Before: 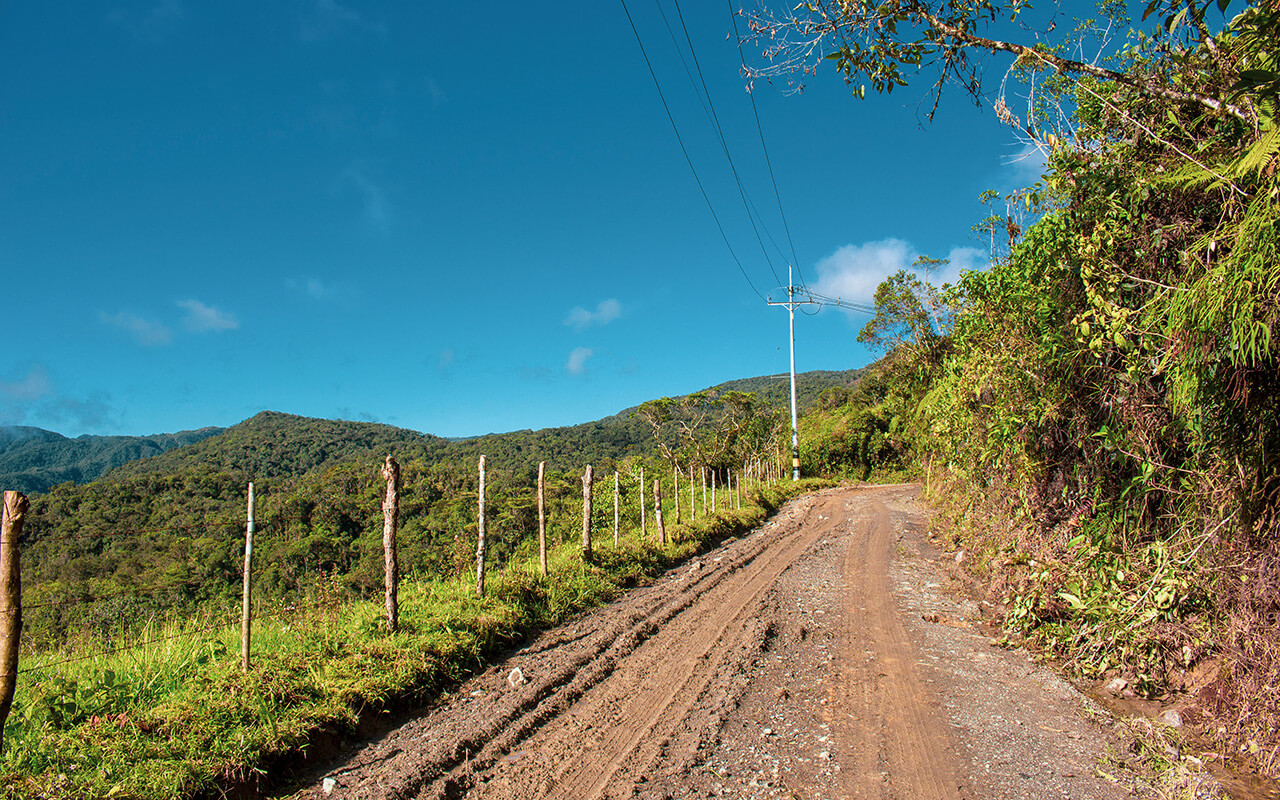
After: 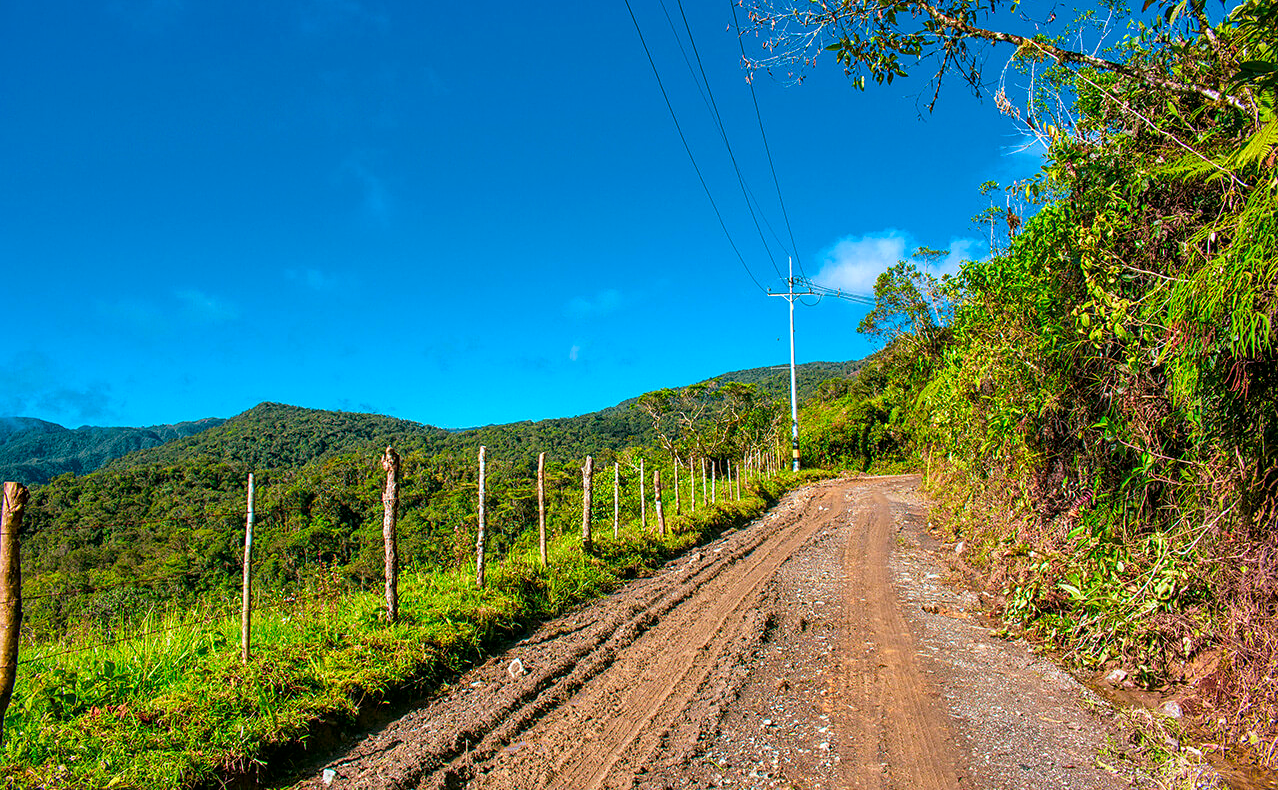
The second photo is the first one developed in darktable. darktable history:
local contrast: on, module defaults
contrast brightness saturation: saturation 0.484
crop: top 1.166%, right 0.102%
color correction: highlights a* 4.18, highlights b* 4.94, shadows a* -6.9, shadows b* 4.89
sharpen: amount 0.205
color calibration: x 0.37, y 0.382, temperature 4320.87 K
shadows and highlights: highlights color adjustment 41.96%, soften with gaussian
